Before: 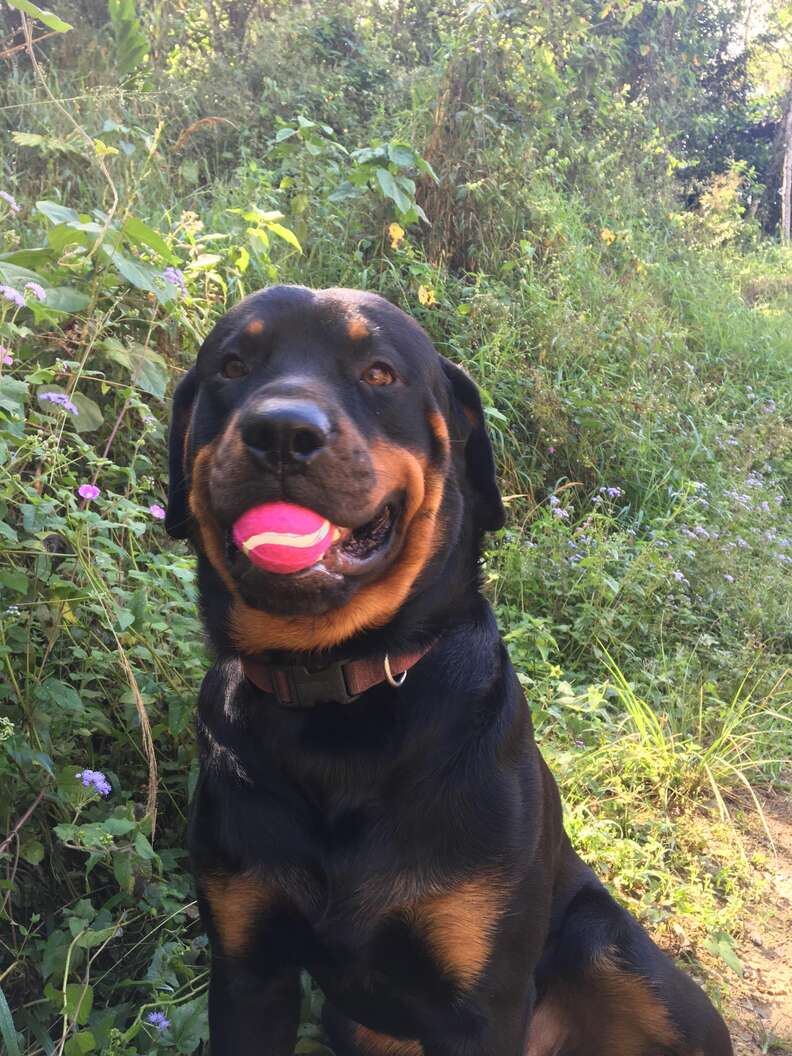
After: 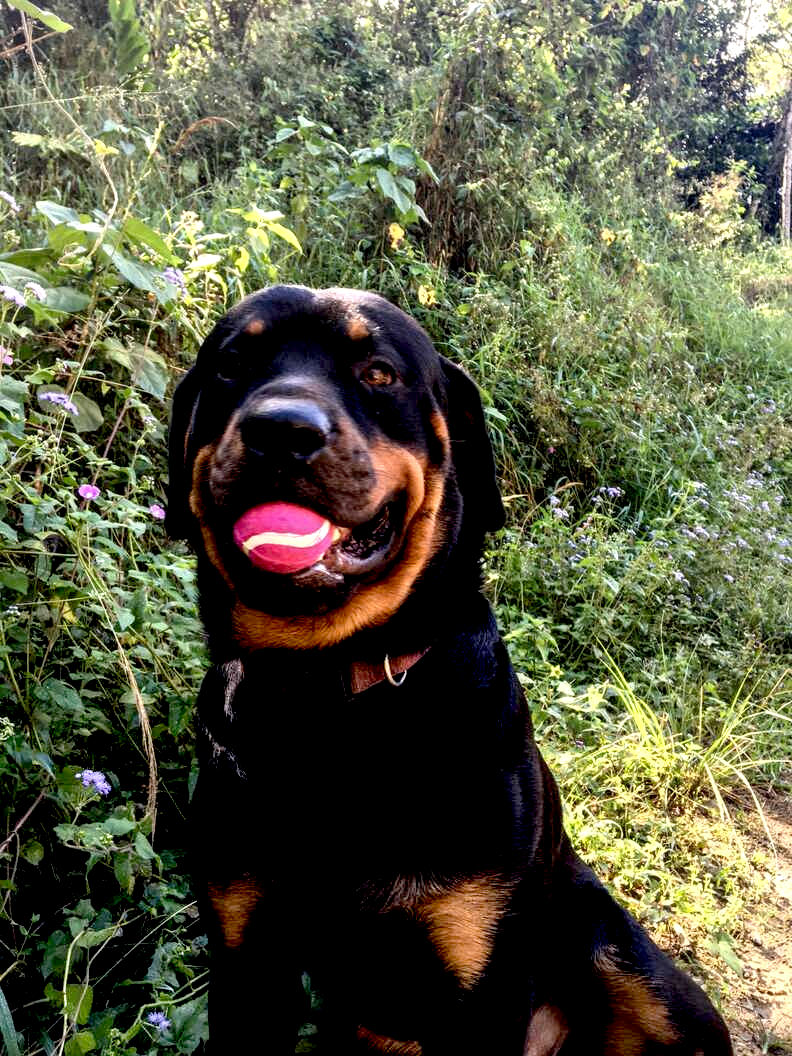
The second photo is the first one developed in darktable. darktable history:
exposure: black level correction 0.044, exposure -0.228 EV, compensate highlight preservation false
local contrast: highlights 81%, shadows 57%, detail 174%, midtone range 0.609
